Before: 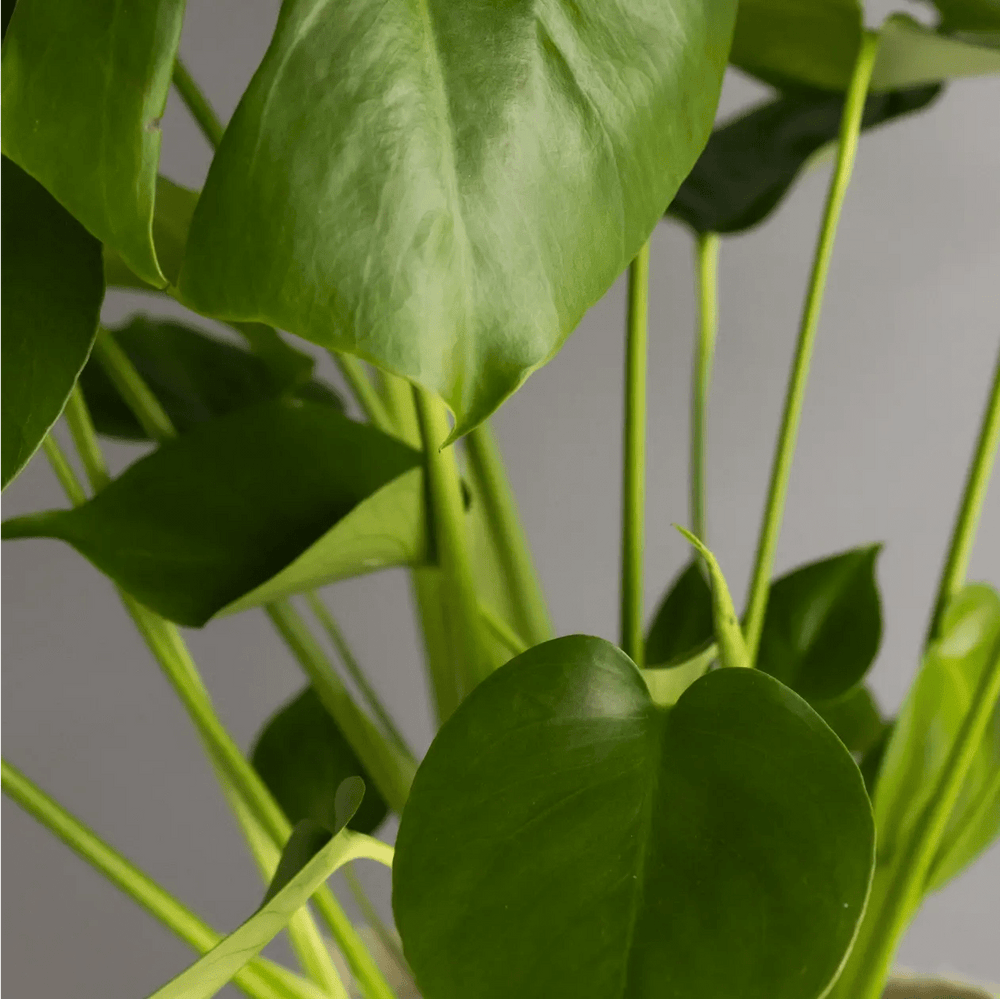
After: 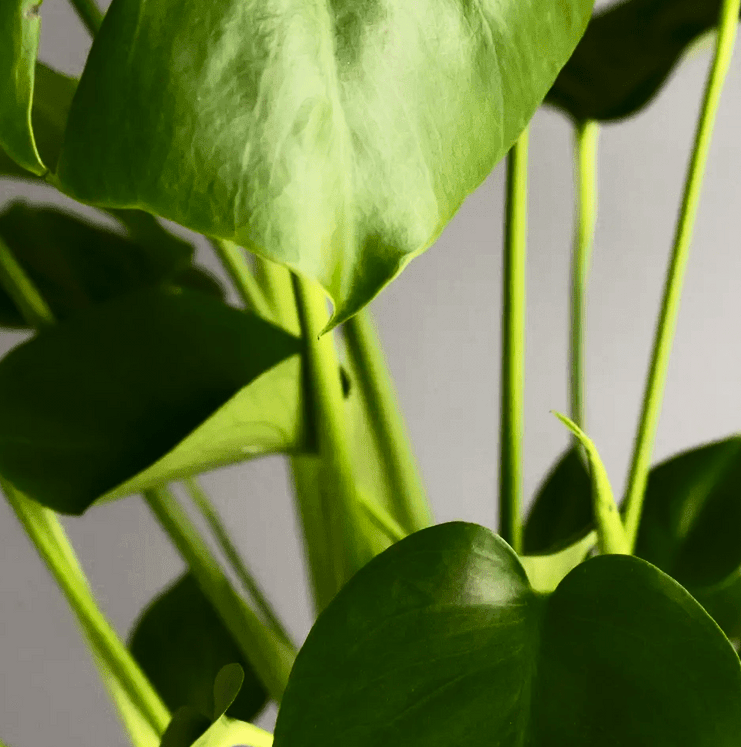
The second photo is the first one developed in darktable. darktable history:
contrast brightness saturation: contrast 0.409, brightness 0.113, saturation 0.205
crop and rotate: left 12.136%, top 11.373%, right 13.699%, bottom 13.791%
